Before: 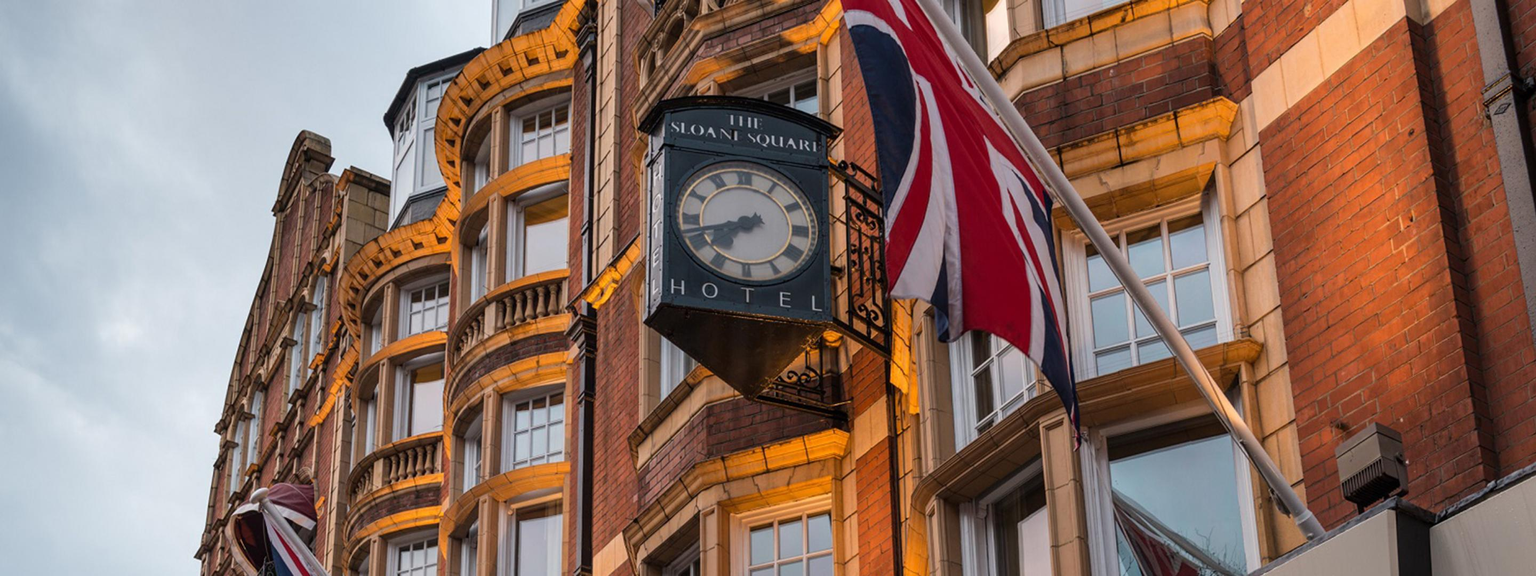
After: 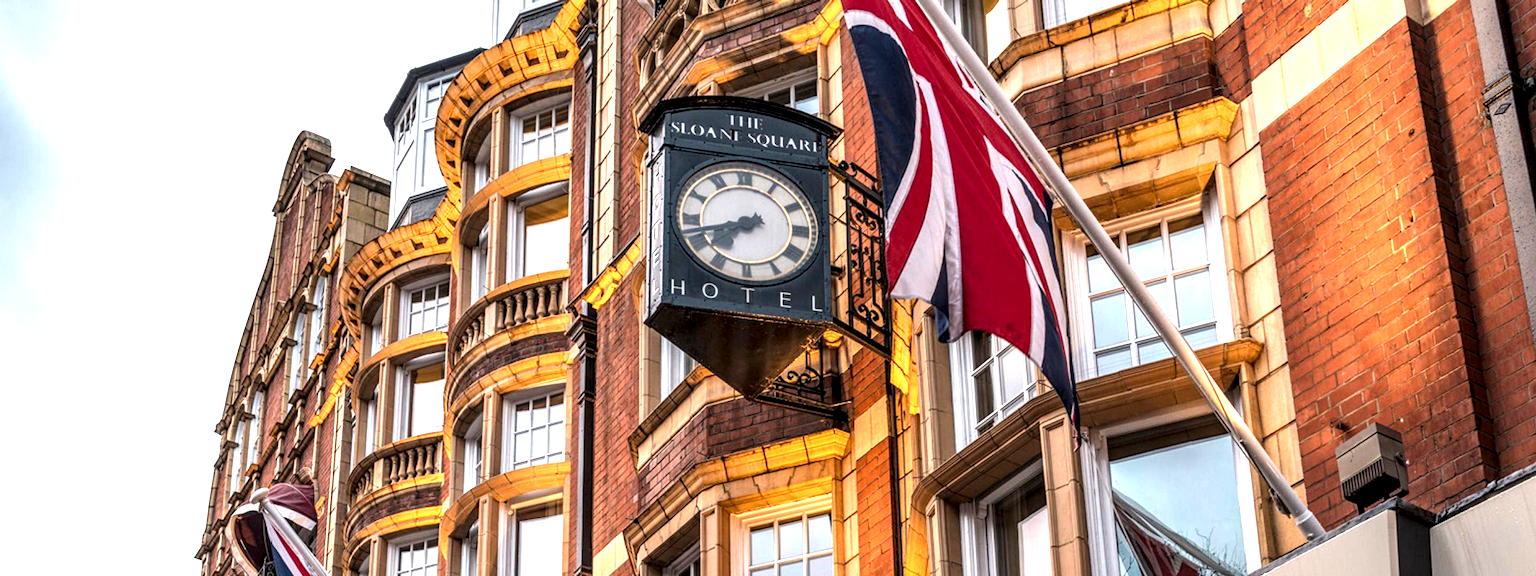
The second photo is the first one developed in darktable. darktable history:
local contrast: highlights 60%, shadows 60%, detail 160%
exposure: black level correction 0, exposure 1.173 EV, compensate exposure bias true, compensate highlight preservation false
